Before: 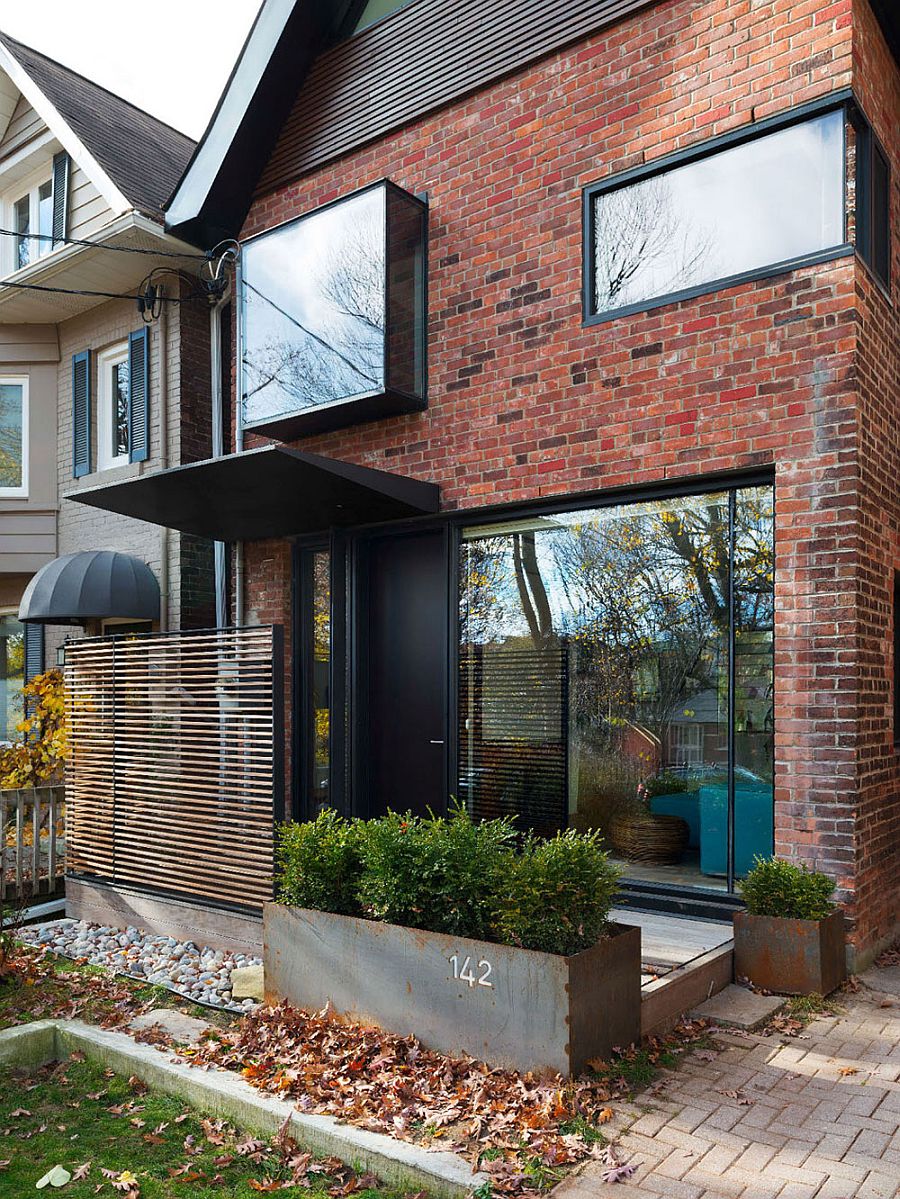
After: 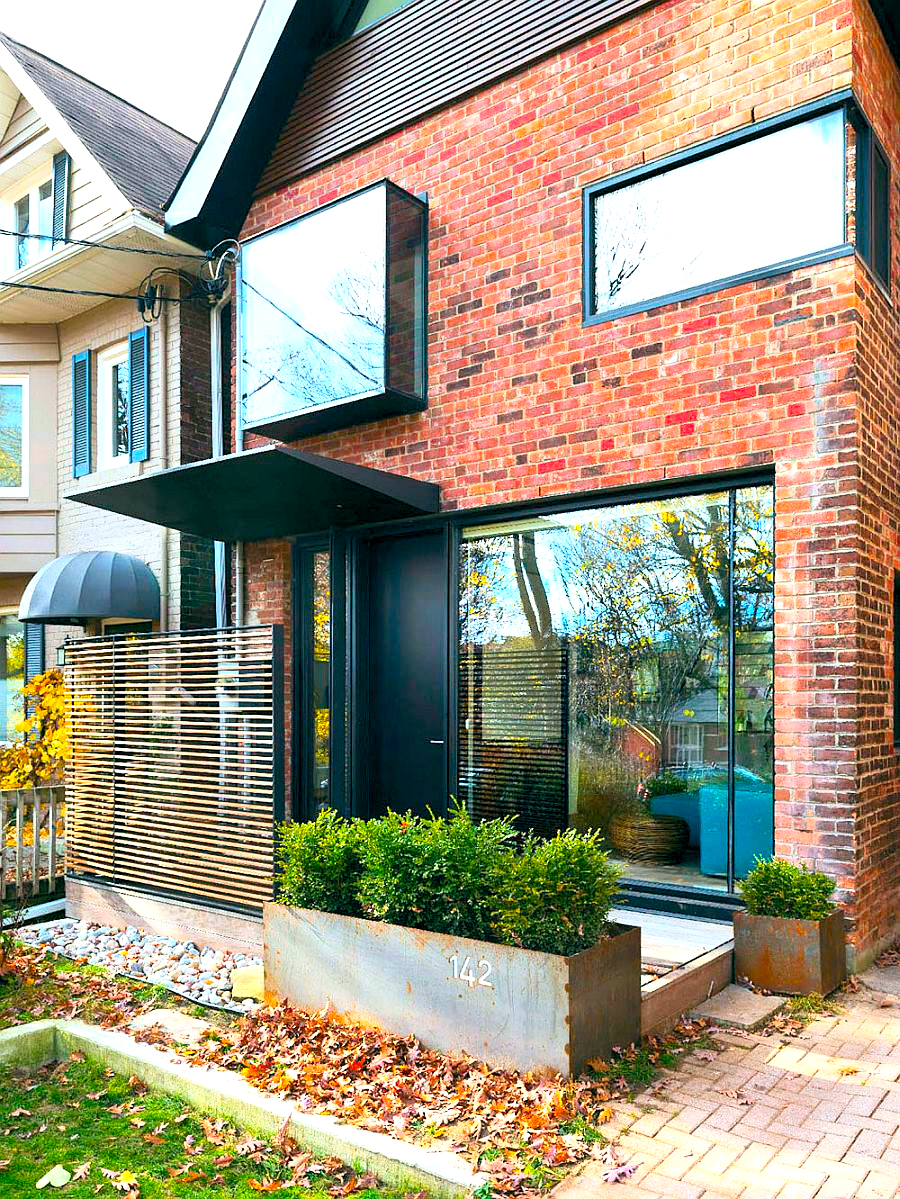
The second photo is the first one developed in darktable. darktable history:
contrast brightness saturation: contrast 0.2, brightness 0.167, saturation 0.226
color balance rgb: shadows lift › chroma 0.751%, shadows lift › hue 109.99°, global offset › luminance -0.331%, global offset › chroma 0.11%, global offset › hue 168.16°, perceptual saturation grading › global saturation 19.704%, global vibrance 20%
exposure: exposure 0.995 EV, compensate exposure bias true, compensate highlight preservation false
